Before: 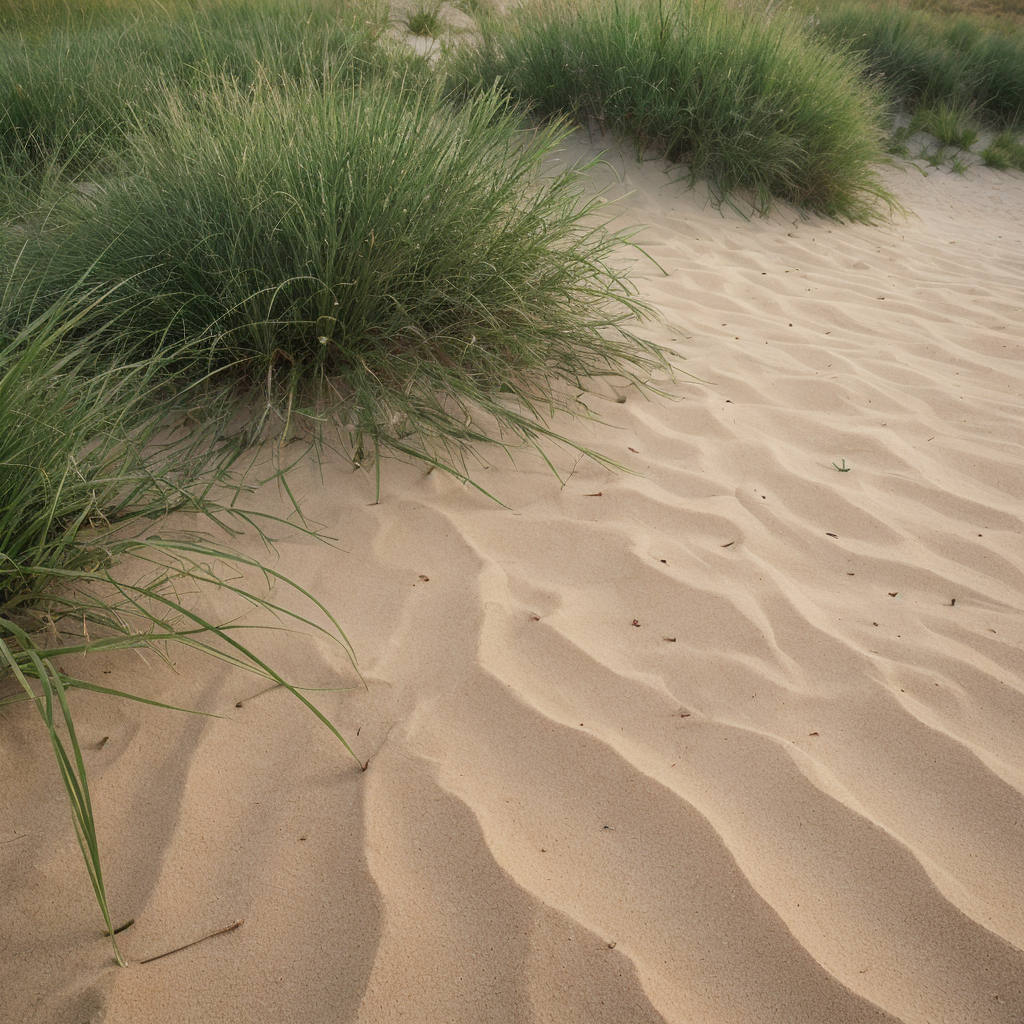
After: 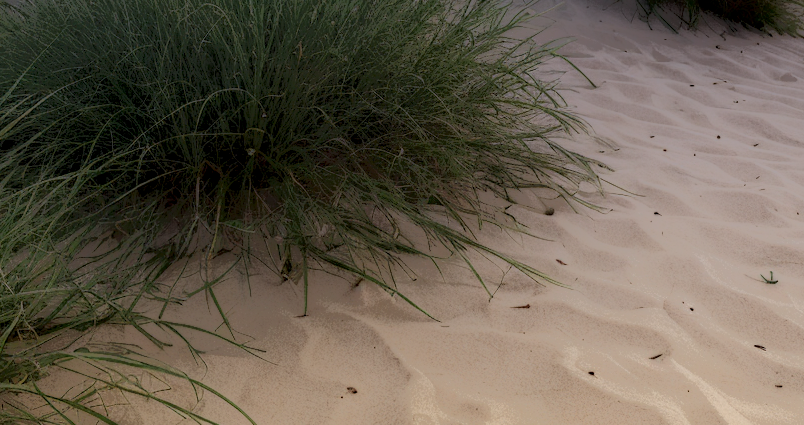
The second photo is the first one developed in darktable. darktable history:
graduated density: hue 238.83°, saturation 50%
crop: left 7.036%, top 18.398%, right 14.379%, bottom 40.043%
local contrast: highlights 0%, shadows 198%, detail 164%, midtone range 0.001
